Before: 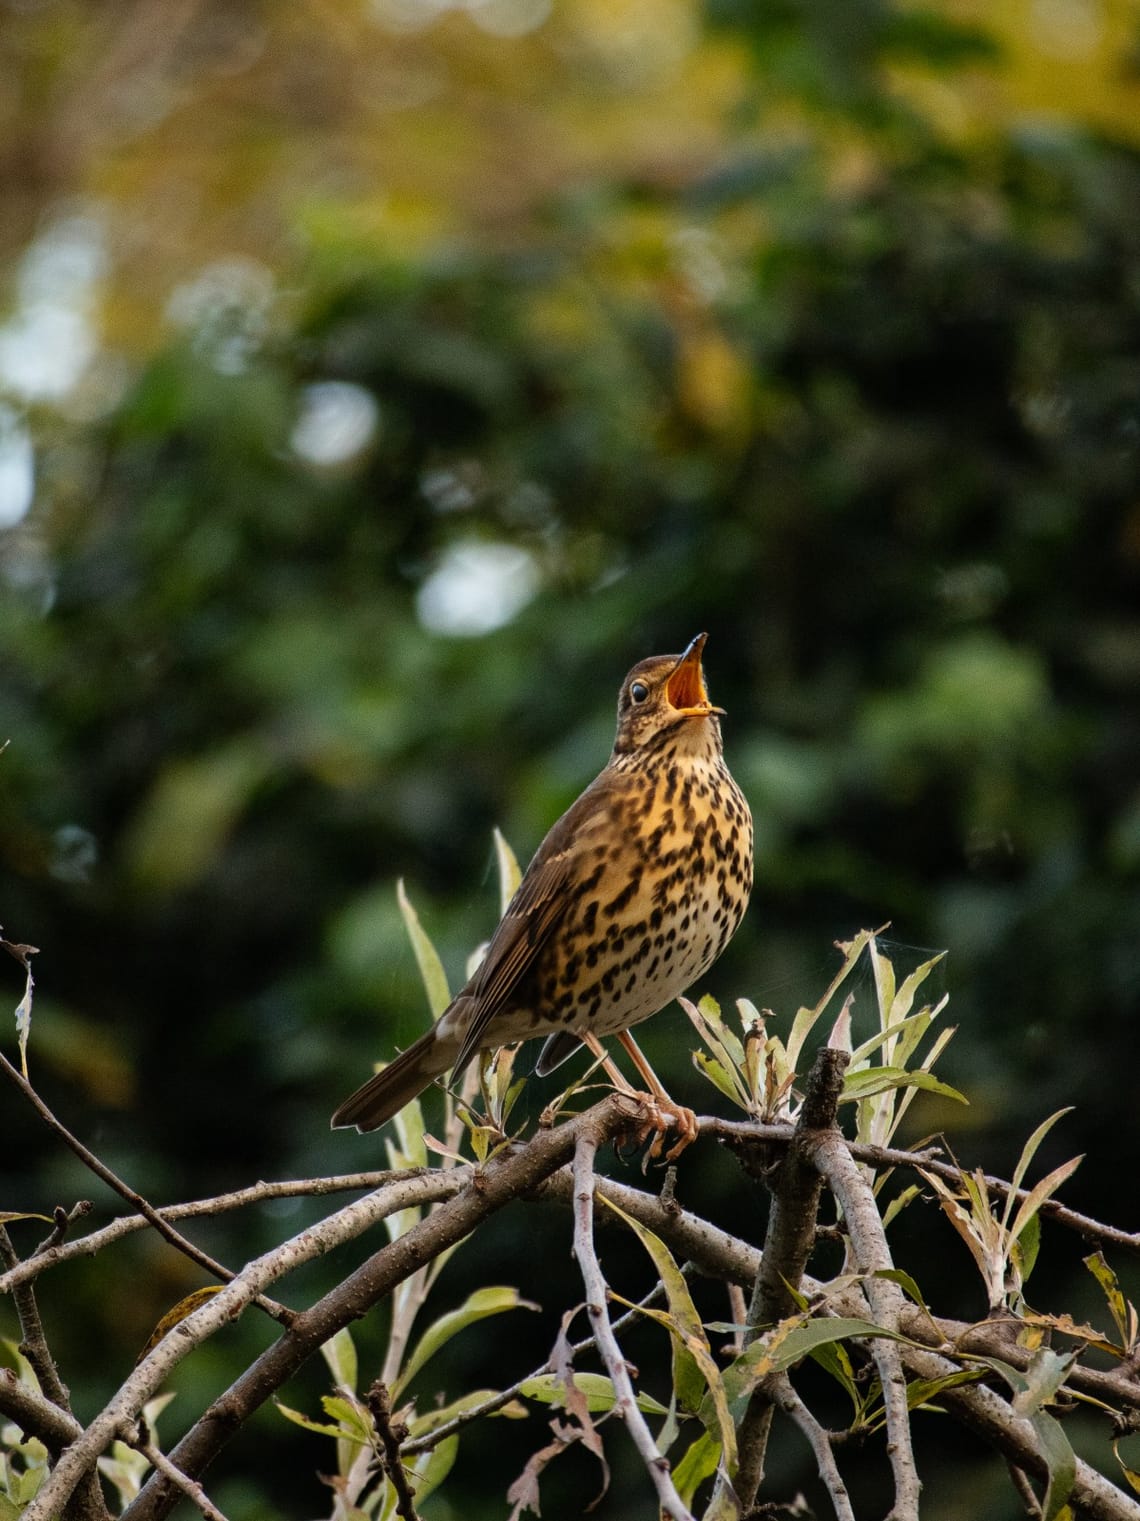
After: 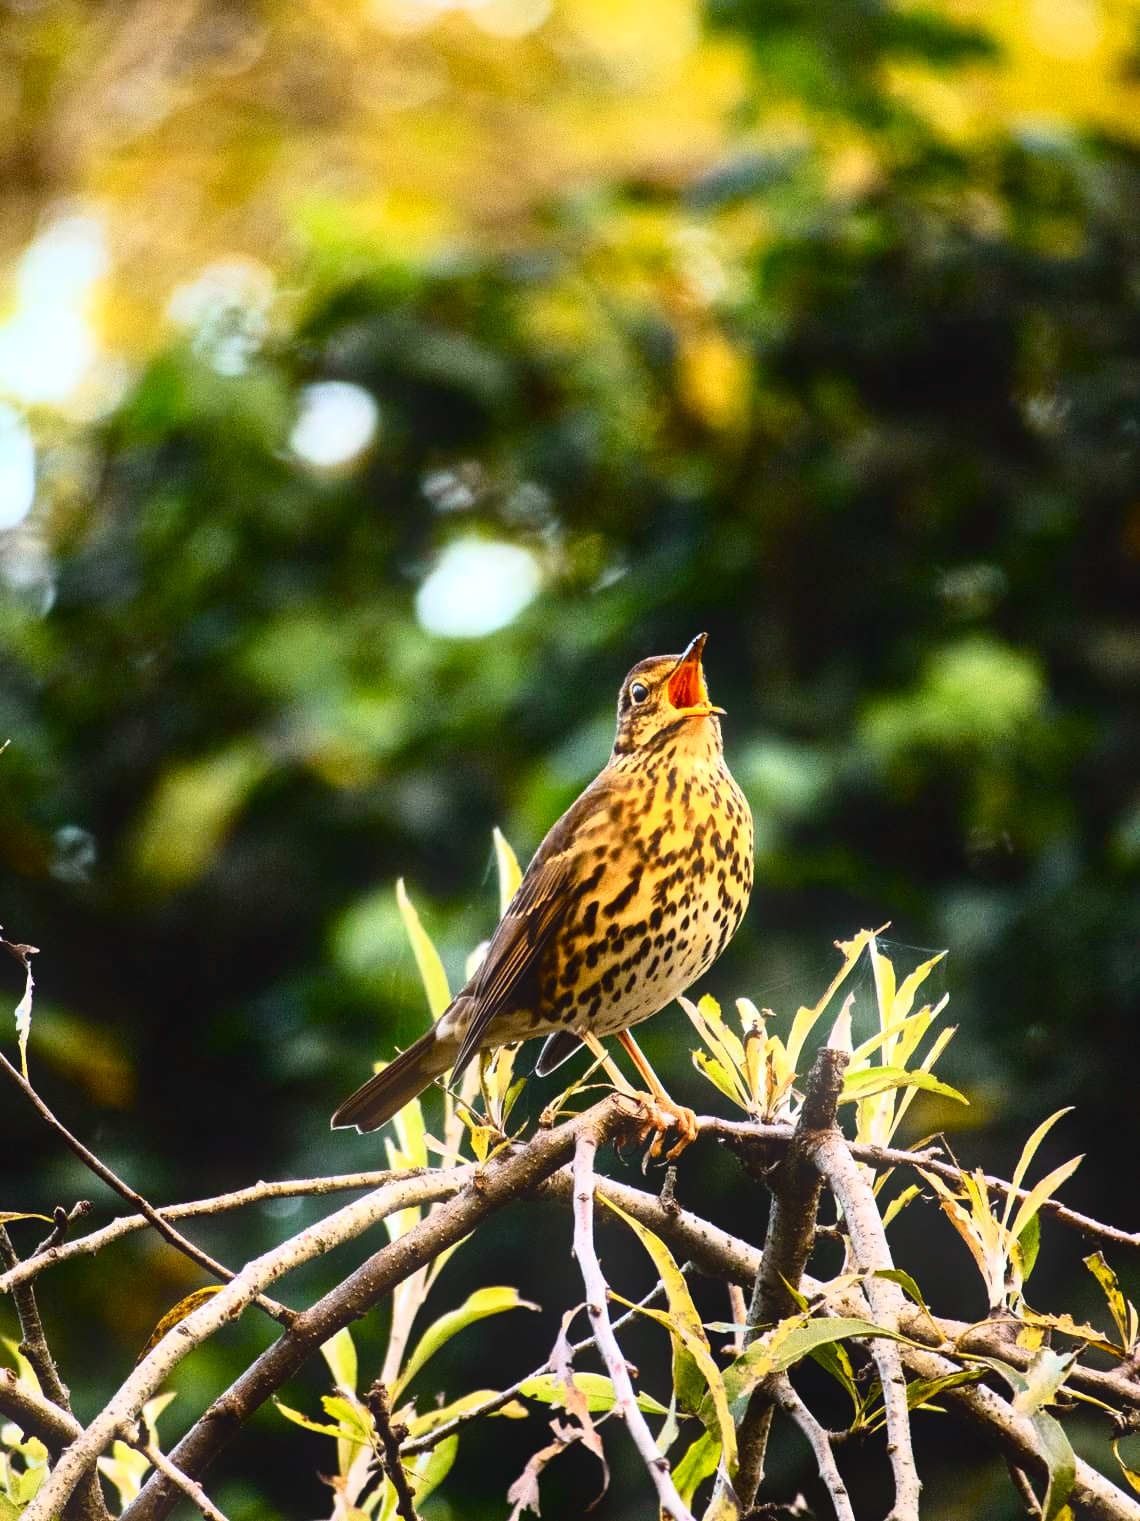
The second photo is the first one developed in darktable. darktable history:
exposure: exposure 0.999 EV, compensate highlight preservation false
tone curve: curves: ch0 [(0, 0.031) (0.145, 0.106) (0.319, 0.269) (0.495, 0.544) (0.707, 0.833) (0.859, 0.931) (1, 0.967)]; ch1 [(0, 0) (0.279, 0.218) (0.424, 0.411) (0.495, 0.504) (0.538, 0.55) (0.578, 0.595) (0.707, 0.778) (1, 1)]; ch2 [(0, 0) (0.125, 0.089) (0.353, 0.329) (0.436, 0.432) (0.552, 0.554) (0.615, 0.674) (1, 1)], color space Lab, independent channels, preserve colors none
bloom: size 9%, threshold 100%, strength 7%
